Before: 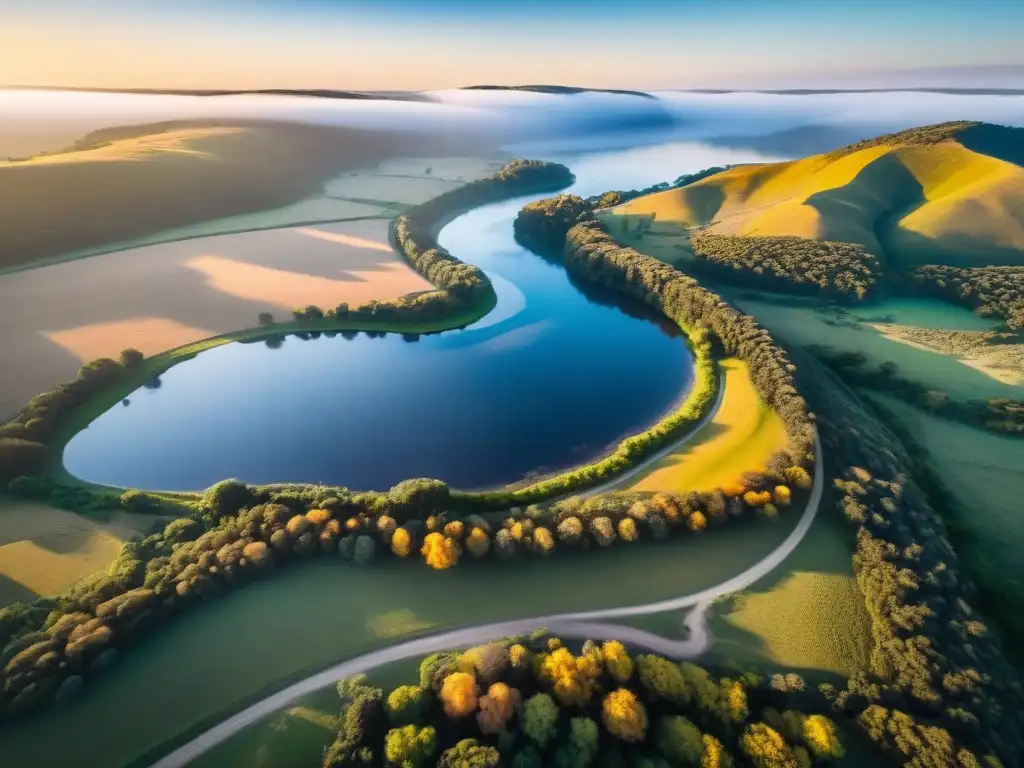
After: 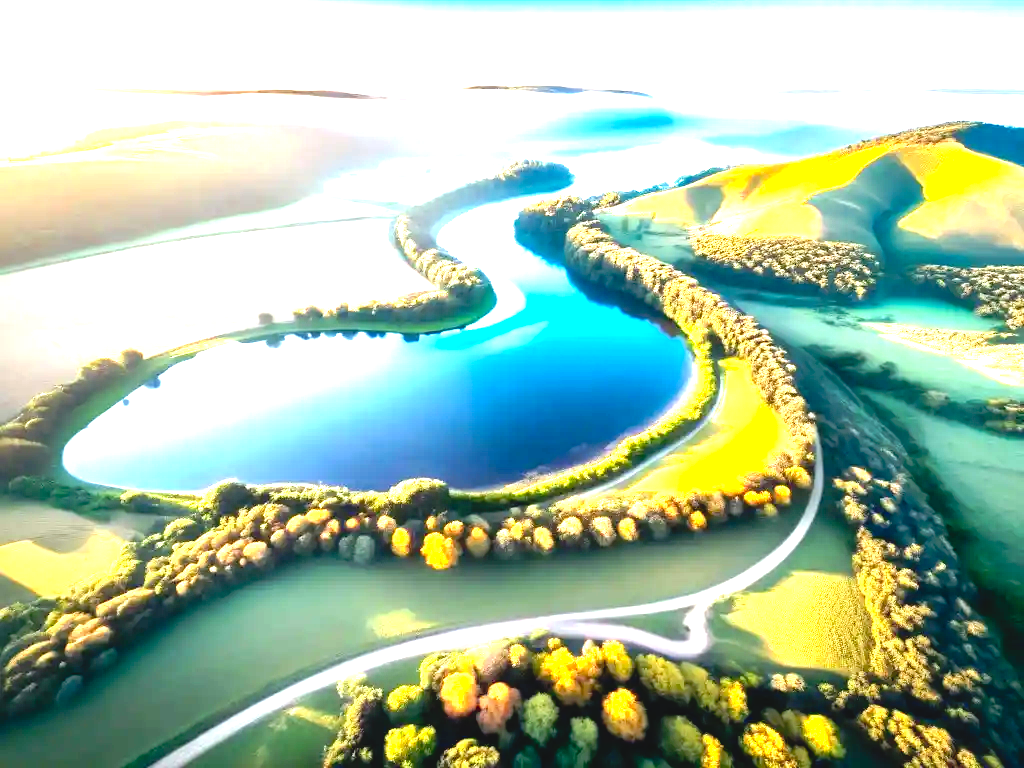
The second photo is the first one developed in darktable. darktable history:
tone curve: curves: ch0 [(0, 0) (0.003, 0.032) (0.011, 0.033) (0.025, 0.036) (0.044, 0.046) (0.069, 0.069) (0.1, 0.108) (0.136, 0.157) (0.177, 0.208) (0.224, 0.256) (0.277, 0.313) (0.335, 0.379) (0.399, 0.444) (0.468, 0.514) (0.543, 0.595) (0.623, 0.687) (0.709, 0.772) (0.801, 0.854) (0.898, 0.933) (1, 1)], preserve colors none
levels: levels [0, 0.281, 0.562]
